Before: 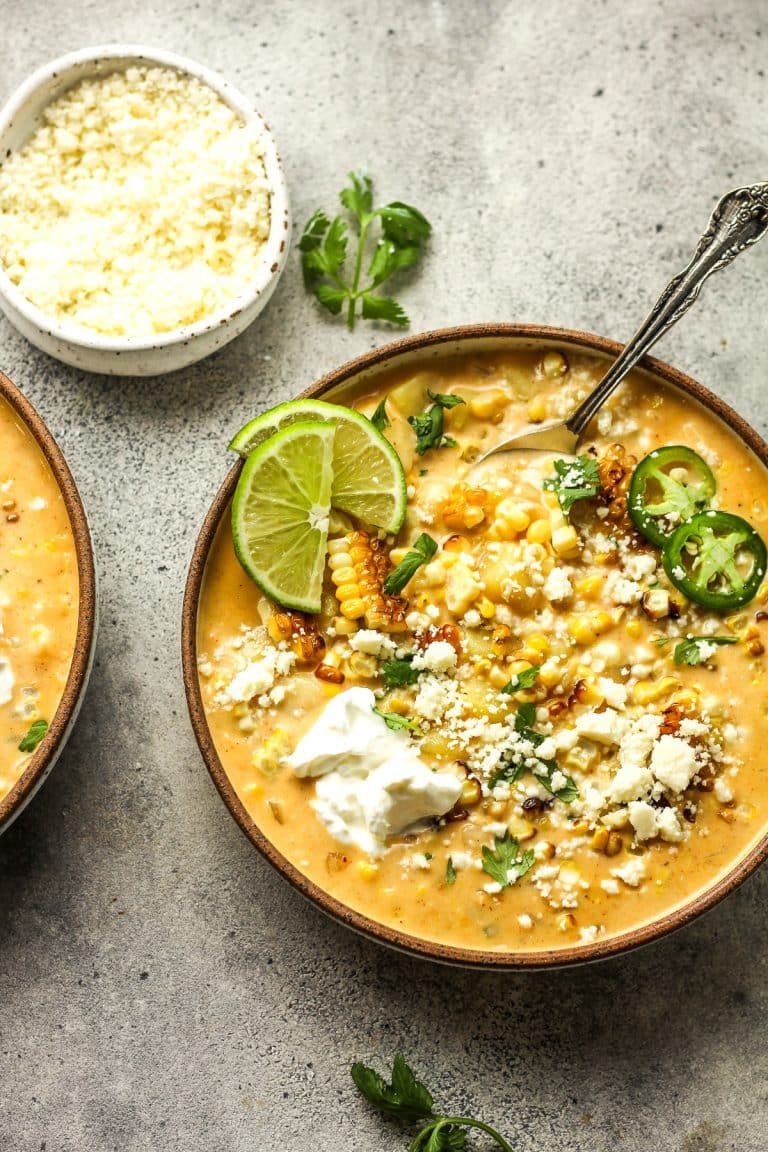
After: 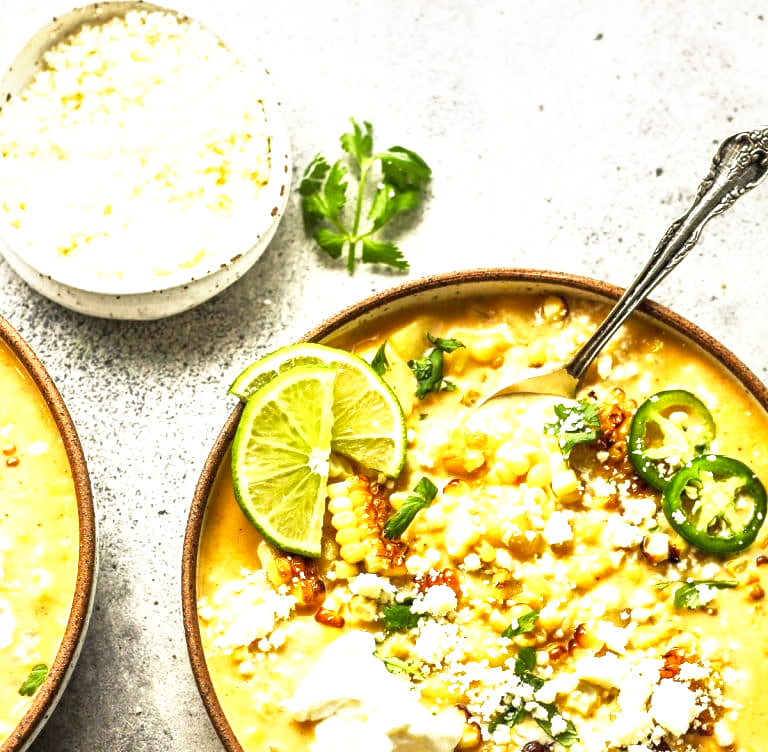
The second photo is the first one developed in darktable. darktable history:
local contrast: mode bilateral grid, contrast 21, coarseness 50, detail 173%, midtone range 0.2
crop and rotate: top 4.94%, bottom 29.731%
base curve: curves: ch0 [(0, 0) (0.495, 0.917) (1, 1)], preserve colors none
